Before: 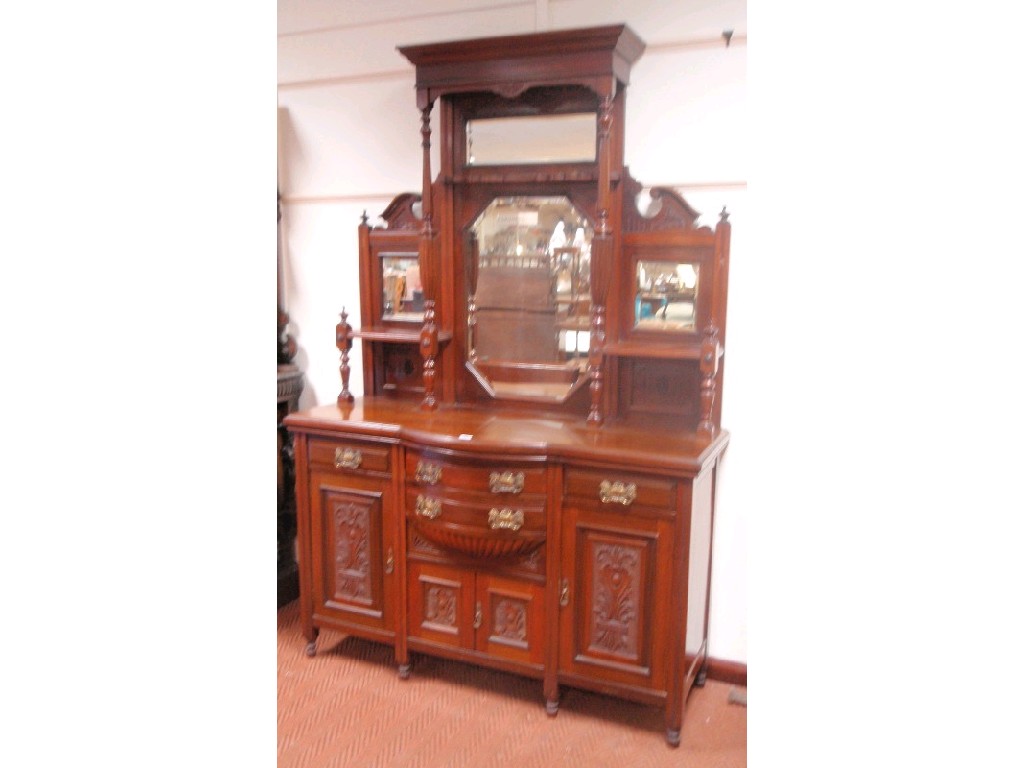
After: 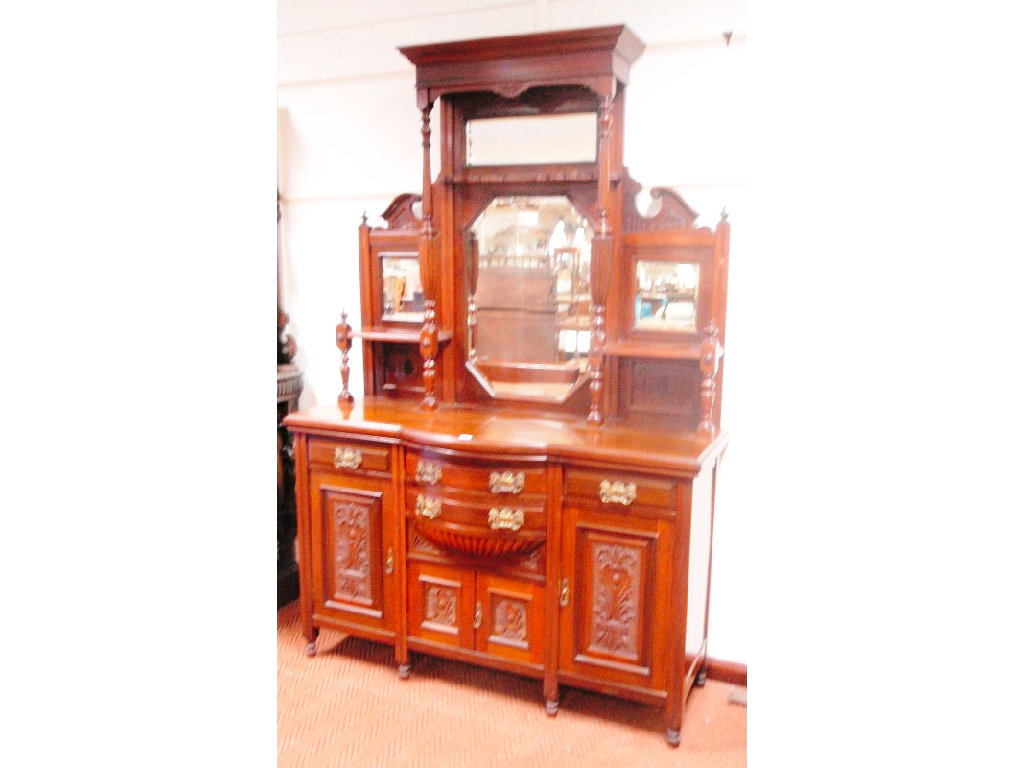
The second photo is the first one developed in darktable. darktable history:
exposure: black level correction 0.001, exposure 0.14 EV, compensate highlight preservation false
base curve: curves: ch0 [(0, 0) (0.028, 0.03) (0.121, 0.232) (0.46, 0.748) (0.859, 0.968) (1, 1)], preserve colors none
